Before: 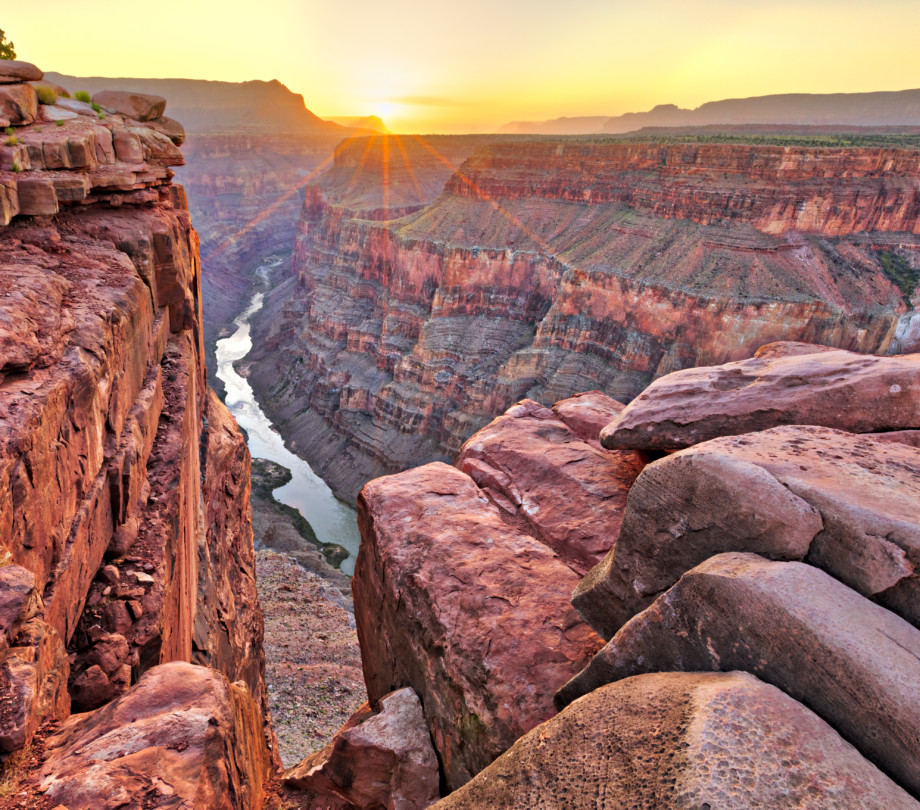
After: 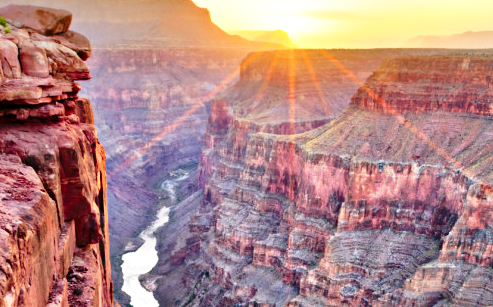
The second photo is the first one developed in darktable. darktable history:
color calibration: output R [1.003, 0.027, -0.041, 0], output G [-0.018, 1.043, -0.038, 0], output B [0.071, -0.086, 1.017, 0], illuminant same as pipeline (D50), adaptation none (bypass), x 0.332, y 0.334, temperature 5015.3 K, saturation algorithm version 1 (2020)
contrast brightness saturation: brightness -0.091
crop: left 10.258%, top 10.685%, right 36.074%, bottom 51.292%
color zones: curves: ch0 [(0, 0.5) (0.143, 0.5) (0.286, 0.5) (0.429, 0.5) (0.62, 0.489) (0.714, 0.445) (0.844, 0.496) (1, 0.5)]; ch1 [(0, 0.5) (0.143, 0.5) (0.286, 0.5) (0.429, 0.5) (0.571, 0.5) (0.714, 0.523) (0.857, 0.5) (1, 0.5)]
base curve: curves: ch0 [(0, 0) (0.028, 0.03) (0.121, 0.232) (0.46, 0.748) (0.859, 0.968) (1, 1)], preserve colors none
local contrast: mode bilateral grid, contrast 20, coarseness 50, detail 132%, midtone range 0.2
